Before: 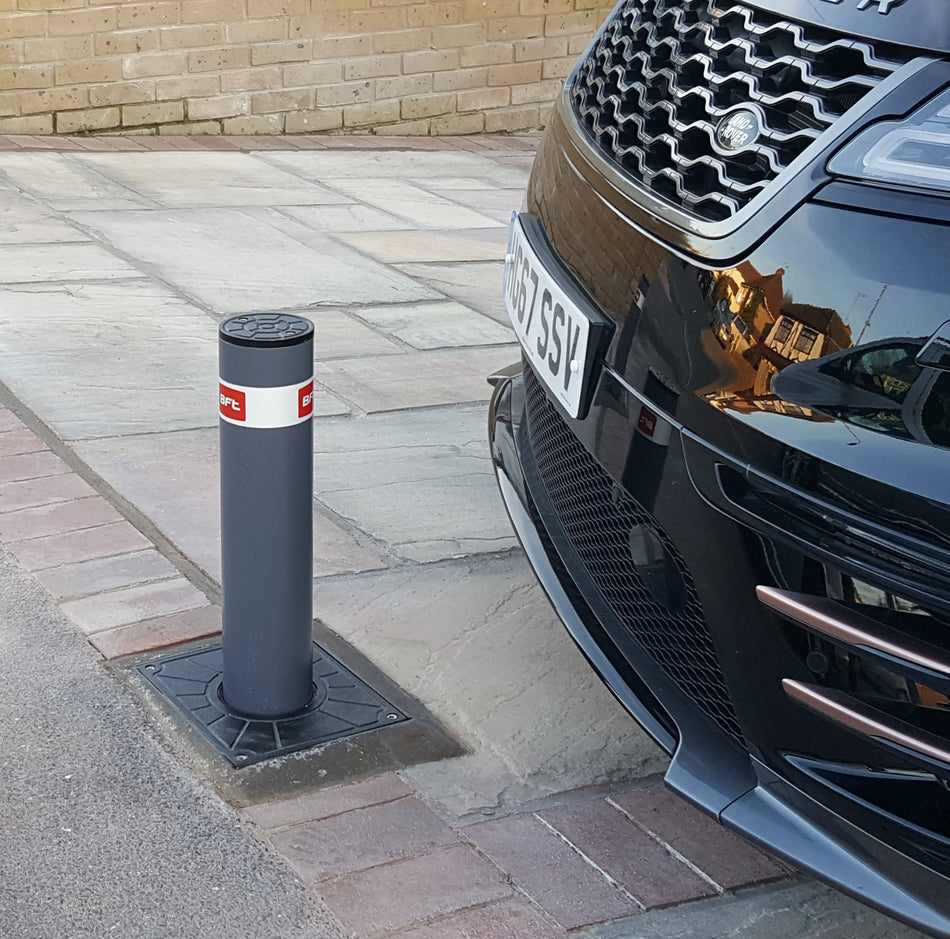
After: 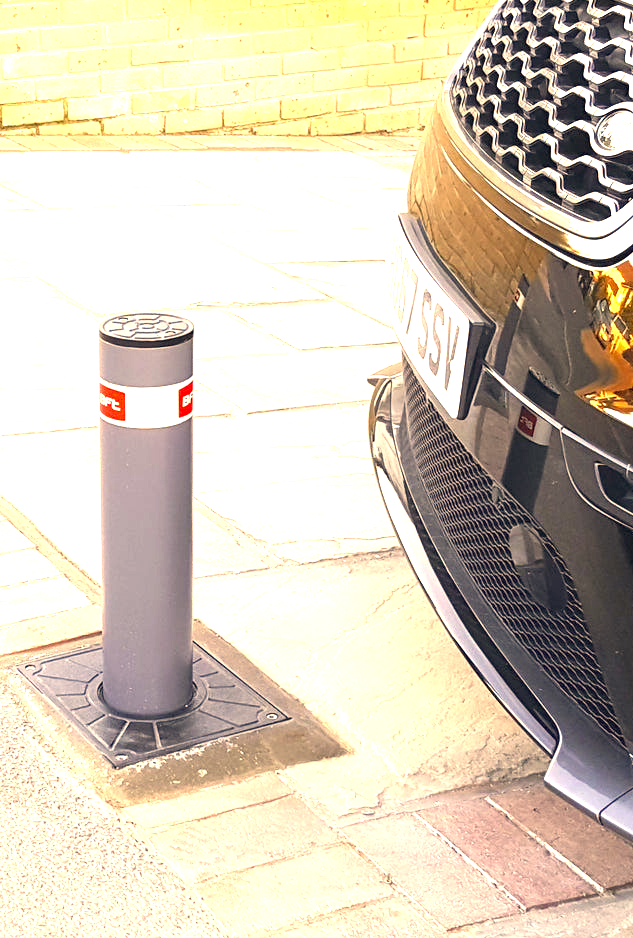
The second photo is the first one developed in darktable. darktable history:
exposure: black level correction 0, exposure 2.088 EV, compensate exposure bias true, compensate highlight preservation false
color correction: highlights a* 15, highlights b* 31.55
crop and rotate: left 12.673%, right 20.66%
